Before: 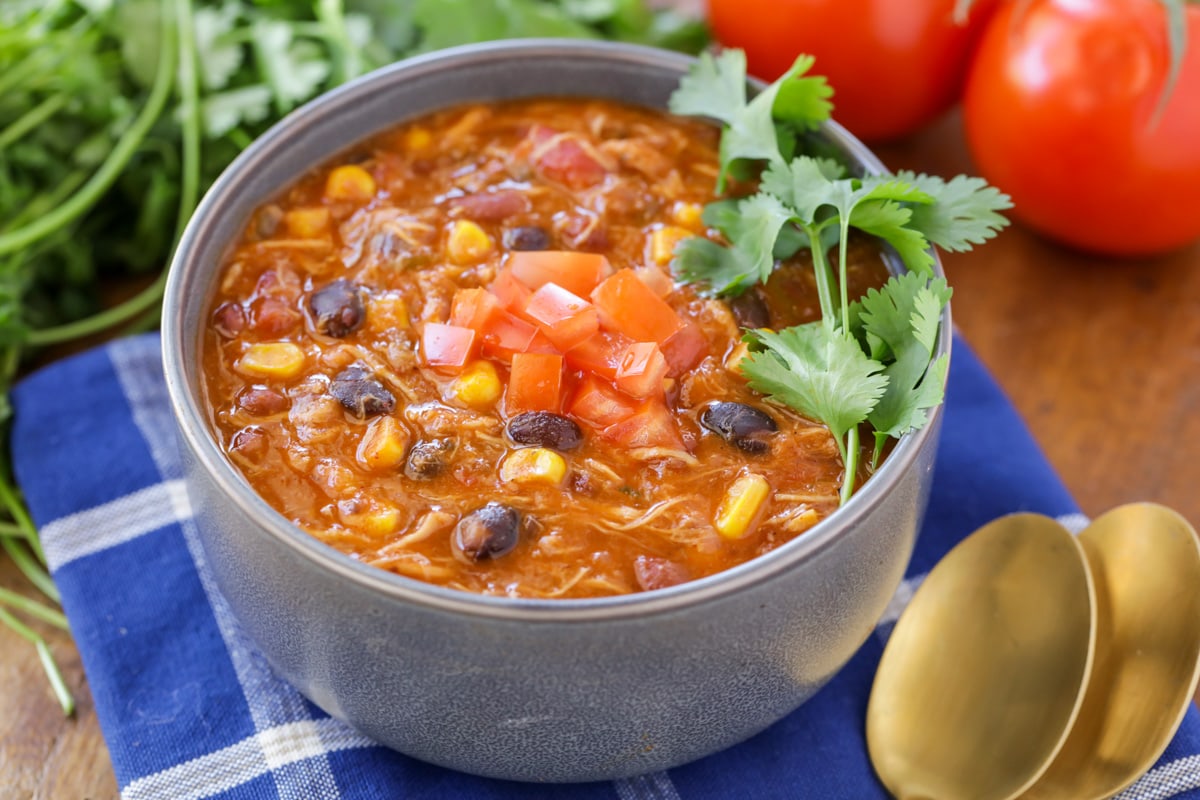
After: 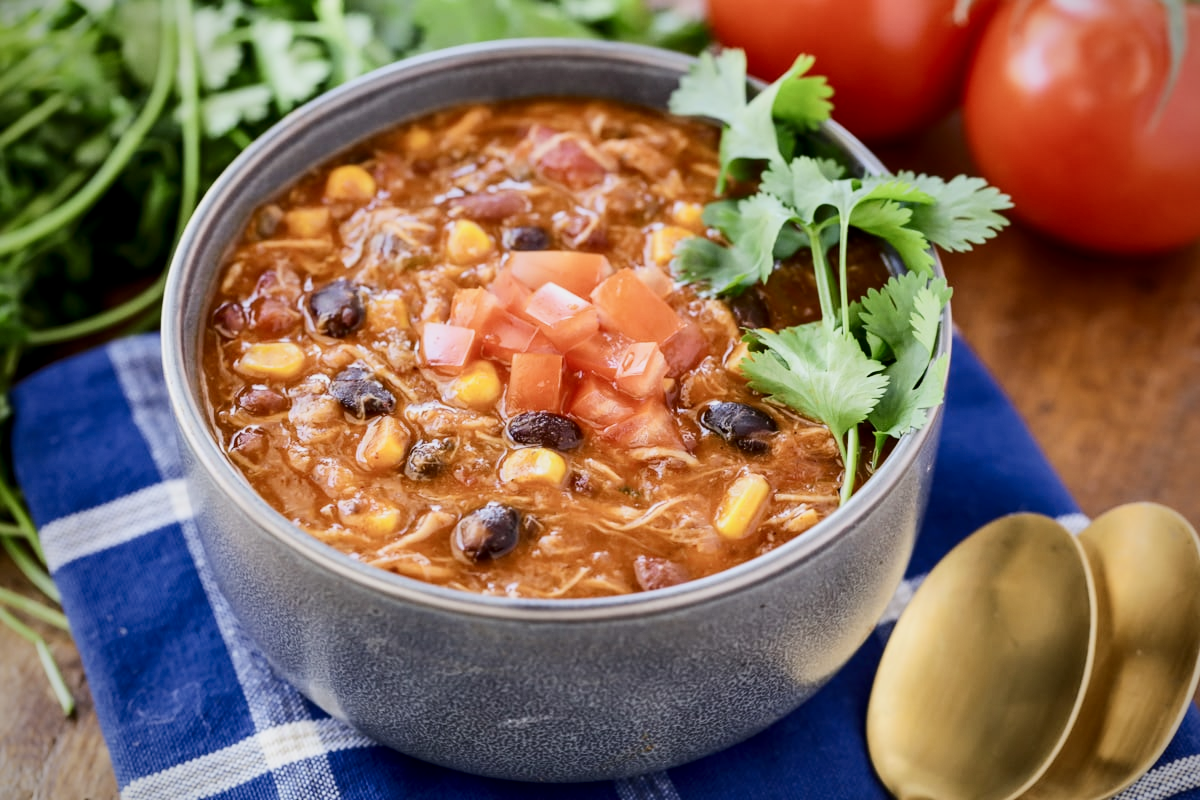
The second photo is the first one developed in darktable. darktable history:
vignetting: brightness -0.572, saturation 0.003
filmic rgb: black relative exposure -7.65 EV, white relative exposure 4.56 EV, hardness 3.61, iterations of high-quality reconstruction 0, contrast in shadows safe
color zones: curves: ch1 [(0, 0.469) (0.01, 0.469) (0.12, 0.446) (0.248, 0.469) (0.5, 0.5) (0.748, 0.5) (0.99, 0.469) (1, 0.469)]
local contrast: highlights 107%, shadows 99%, detail 120%, midtone range 0.2
contrast brightness saturation: contrast 0.272
